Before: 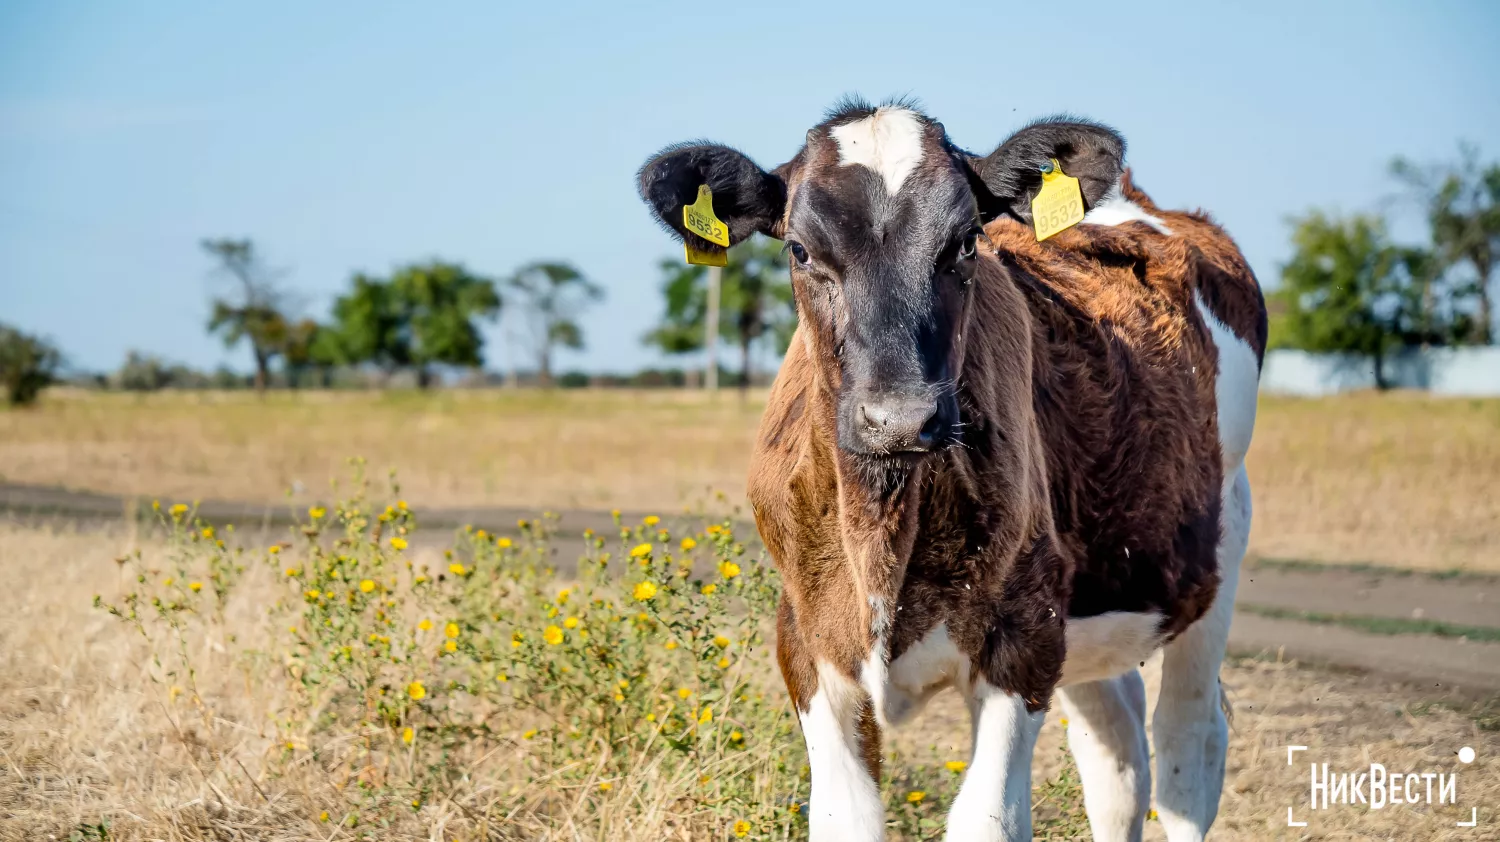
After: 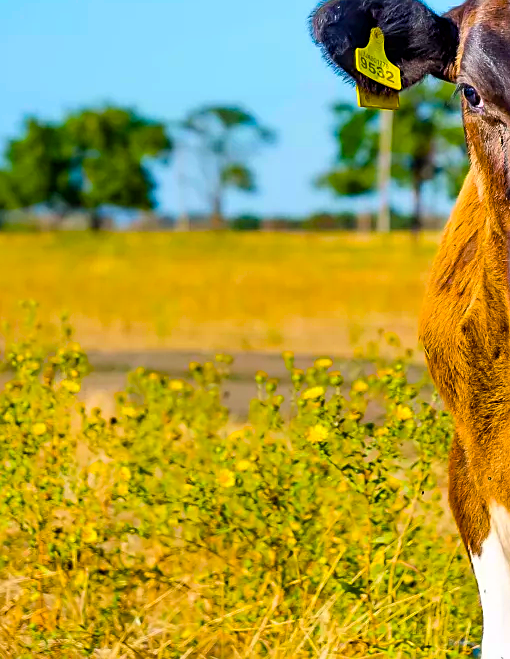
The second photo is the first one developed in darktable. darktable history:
crop and rotate: left 21.903%, top 18.656%, right 44.058%, bottom 2.981%
color correction: highlights a* -0.234, highlights b* -0.132
color balance rgb: linear chroma grading › global chroma 49.427%, perceptual saturation grading › global saturation 30.963%, global vibrance 40.688%
sharpen: on, module defaults
